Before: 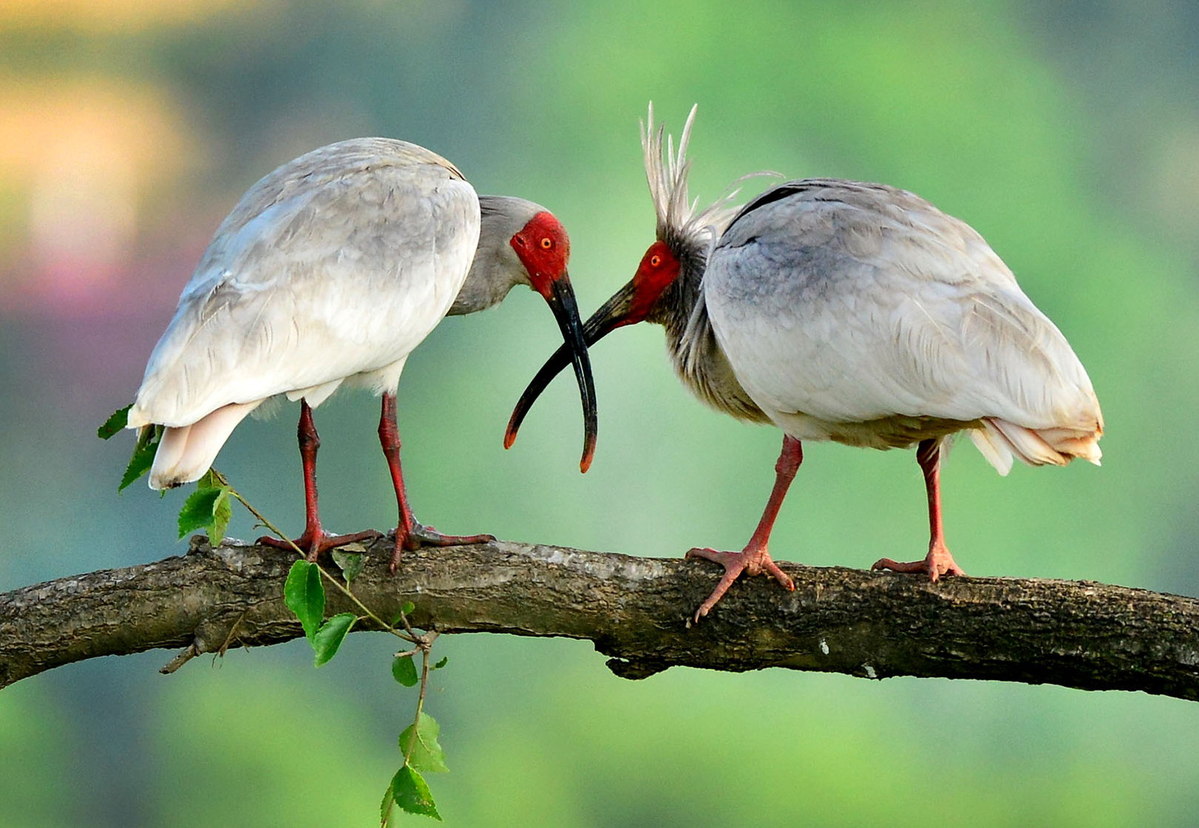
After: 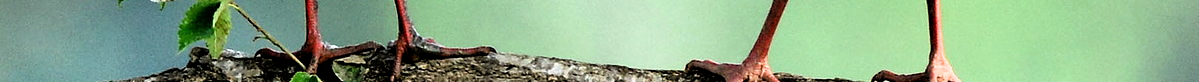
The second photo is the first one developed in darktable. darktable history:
filmic rgb: black relative exposure -3.63 EV, white relative exposure 2.16 EV, hardness 3.62
crop and rotate: top 59.084%, bottom 30.916%
